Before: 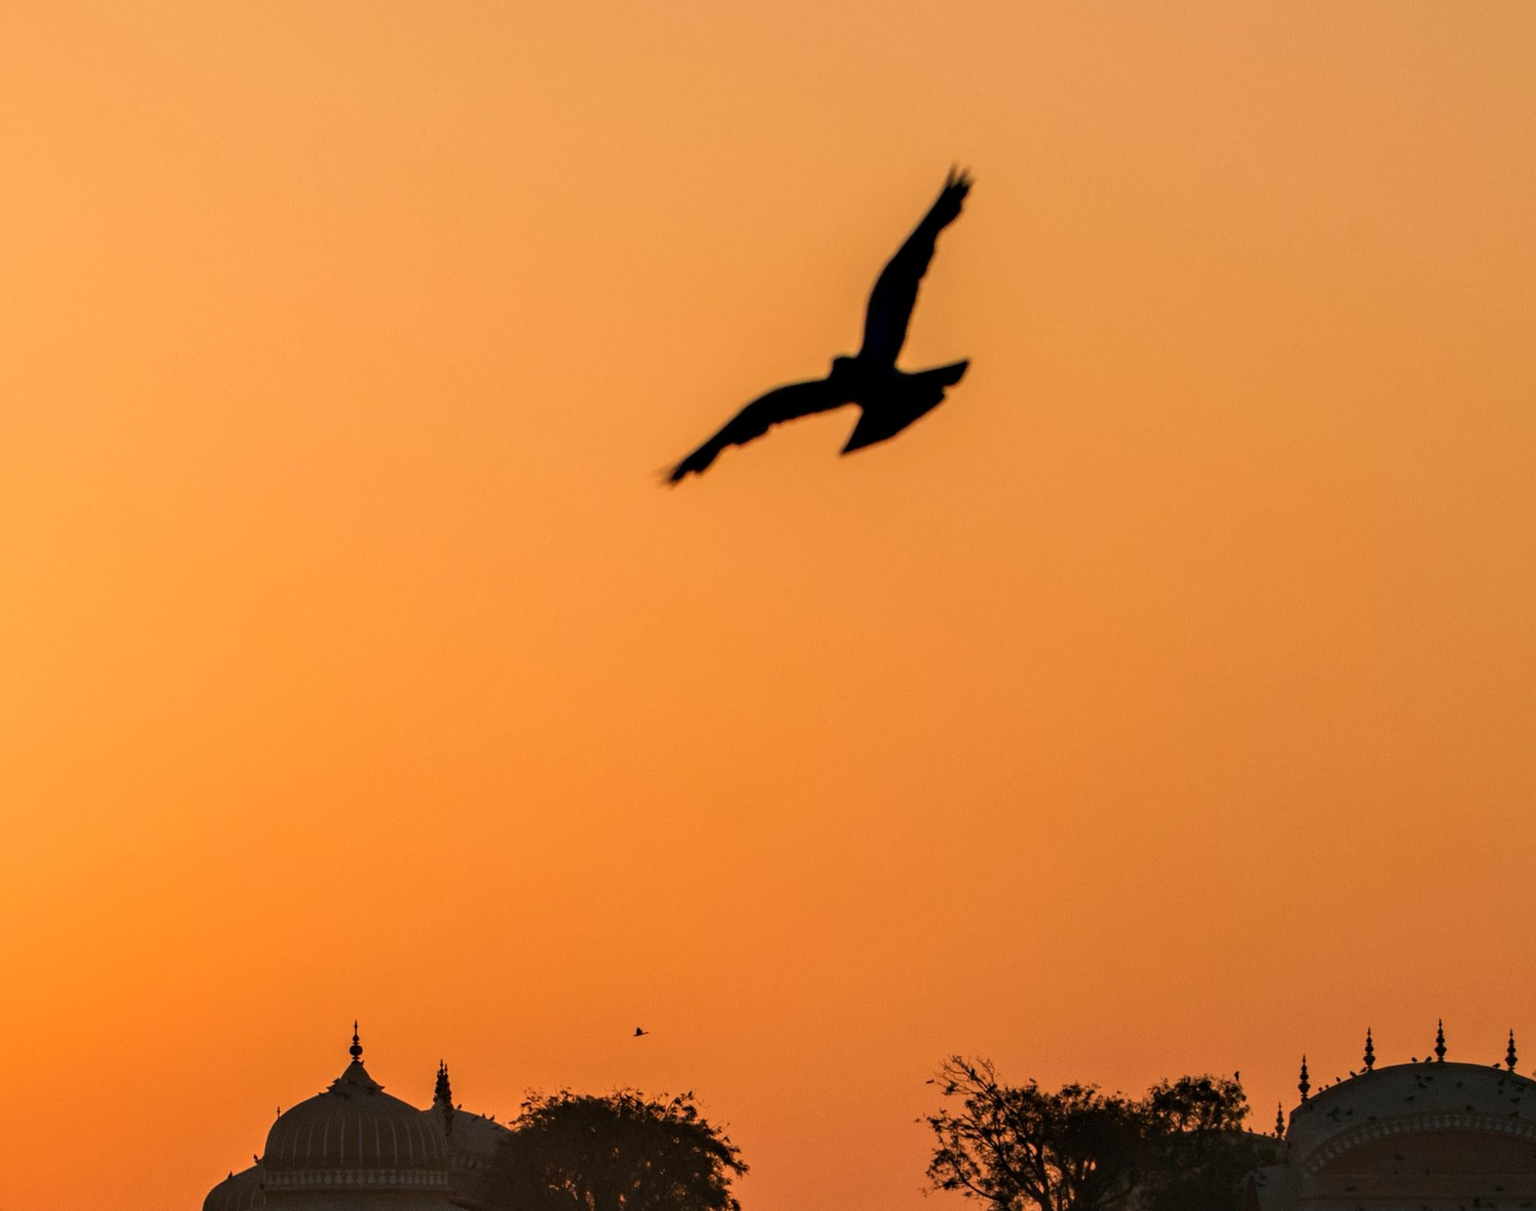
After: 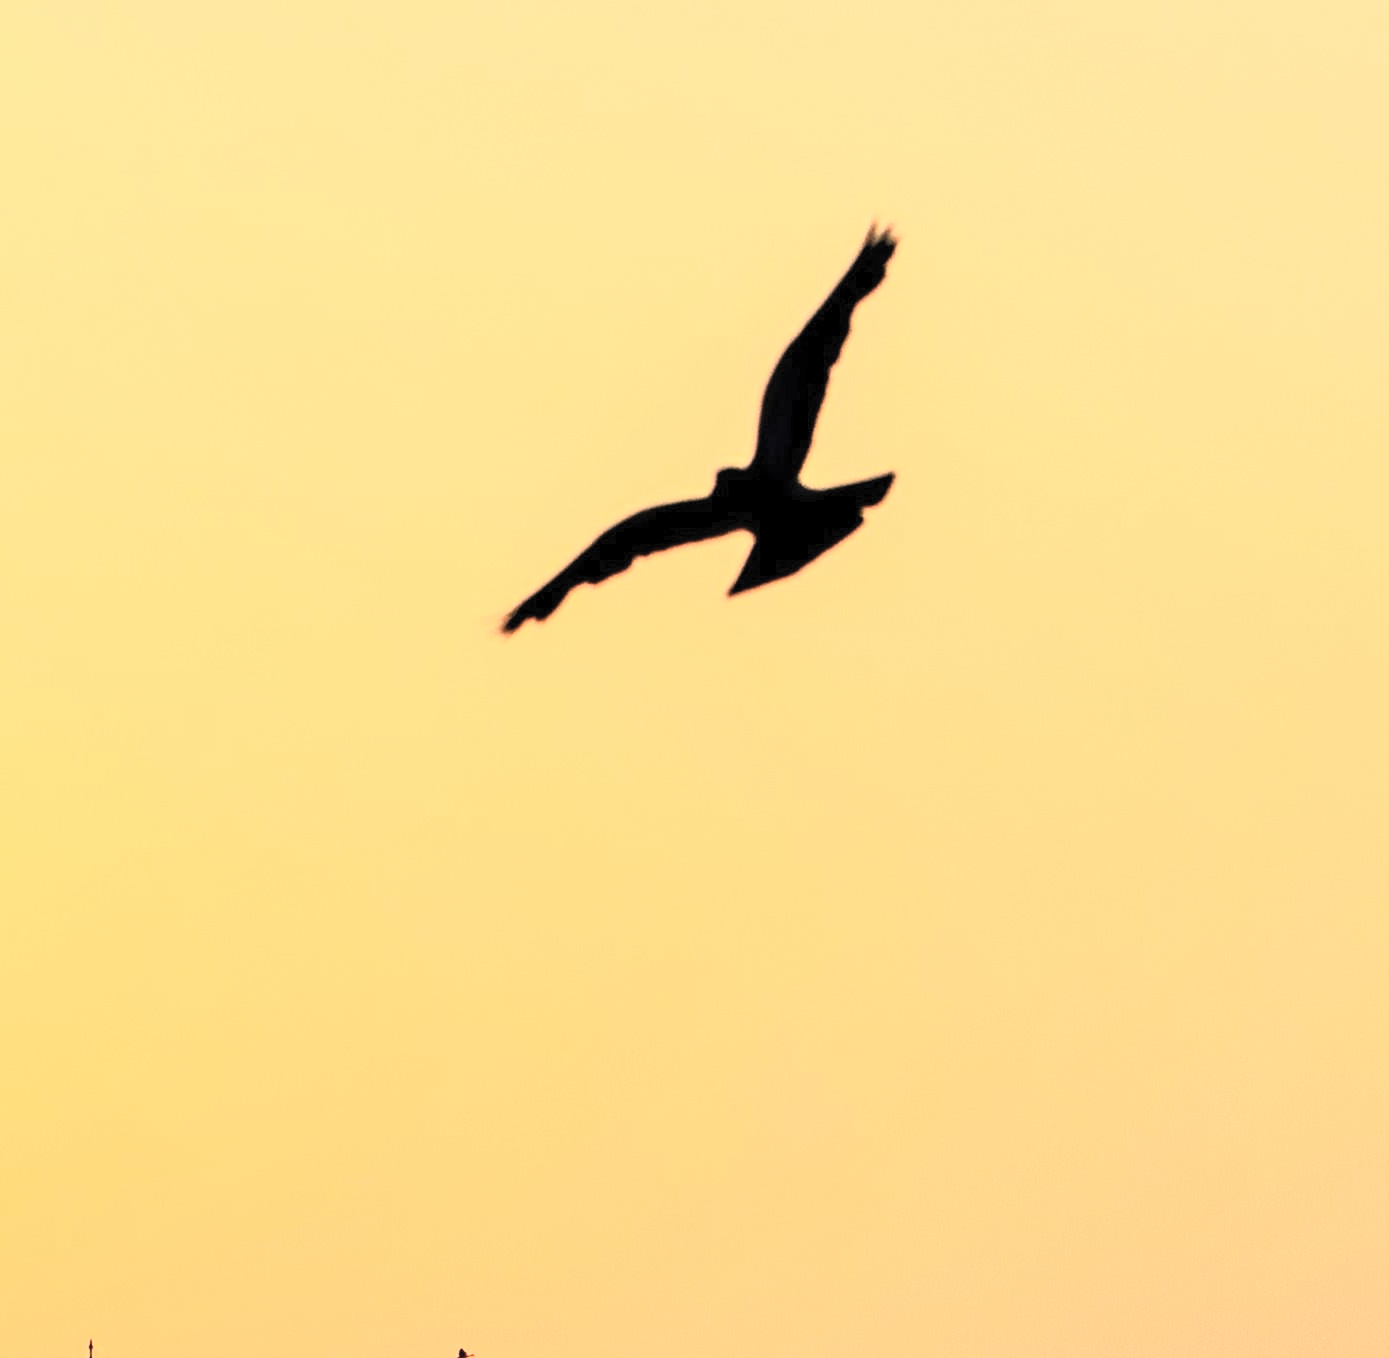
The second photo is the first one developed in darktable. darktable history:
tone equalizer: -8 EV -0.752 EV, -7 EV -0.738 EV, -6 EV -0.6 EV, -5 EV -0.401 EV, -3 EV 0.38 EV, -2 EV 0.6 EV, -1 EV 0.677 EV, +0 EV 0.757 EV
contrast brightness saturation: contrast 0.442, brightness 0.546, saturation -0.202
crop: left 18.689%, right 12.348%, bottom 14.48%
